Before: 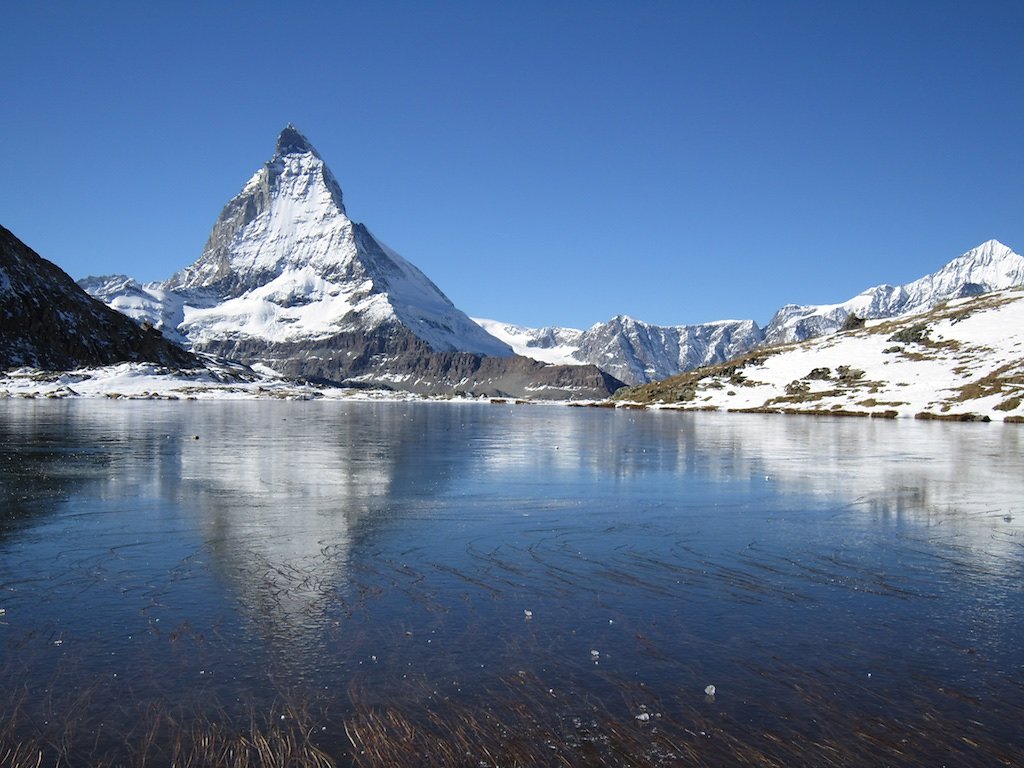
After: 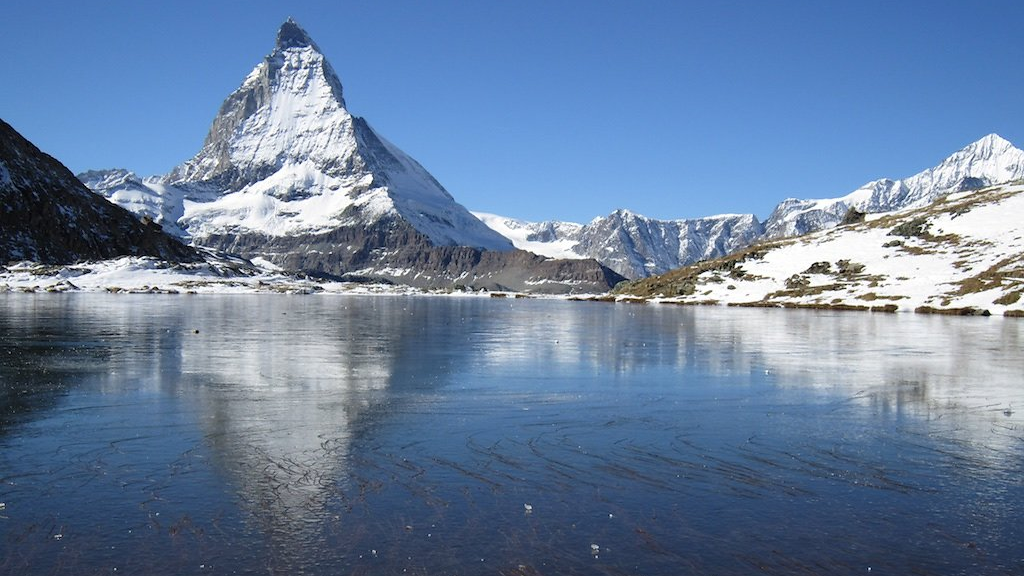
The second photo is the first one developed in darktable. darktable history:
tone equalizer: -8 EV 0.06 EV, smoothing diameter 25%, edges refinement/feathering 10, preserve details guided filter
crop: top 13.819%, bottom 11.169%
